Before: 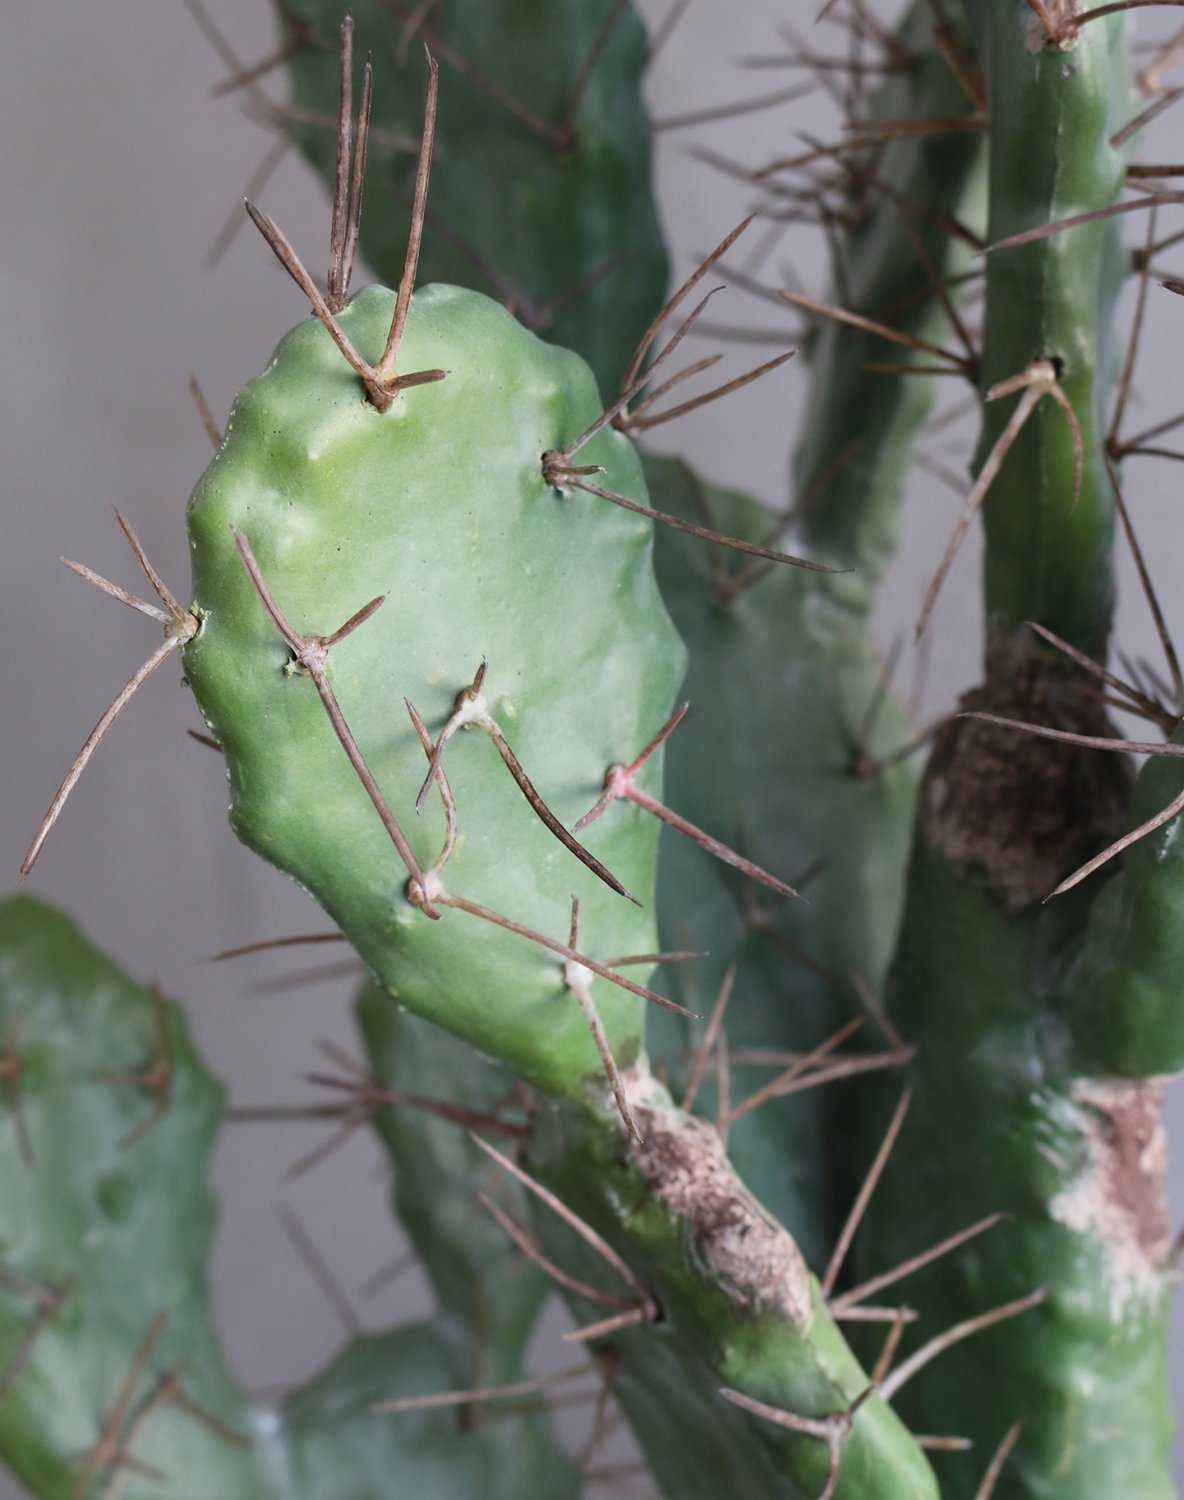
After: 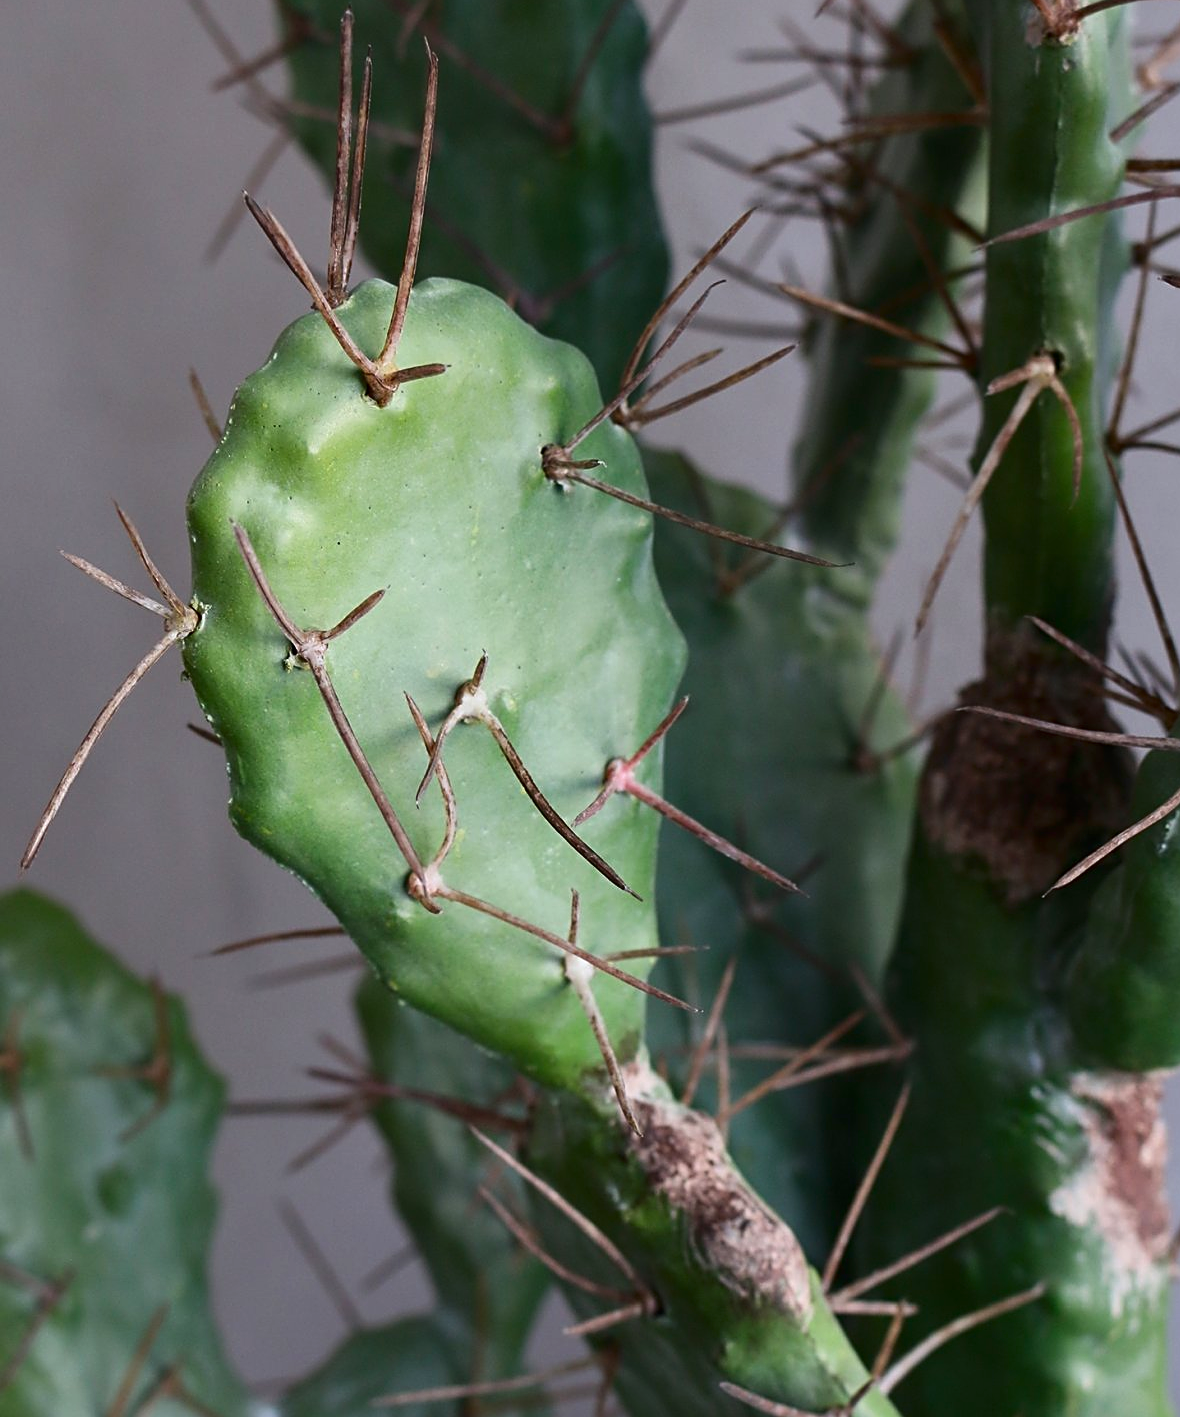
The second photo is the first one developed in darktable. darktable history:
crop: top 0.448%, right 0.264%, bottom 5.045%
sharpen: on, module defaults
contrast brightness saturation: contrast 0.12, brightness -0.12, saturation 0.2
